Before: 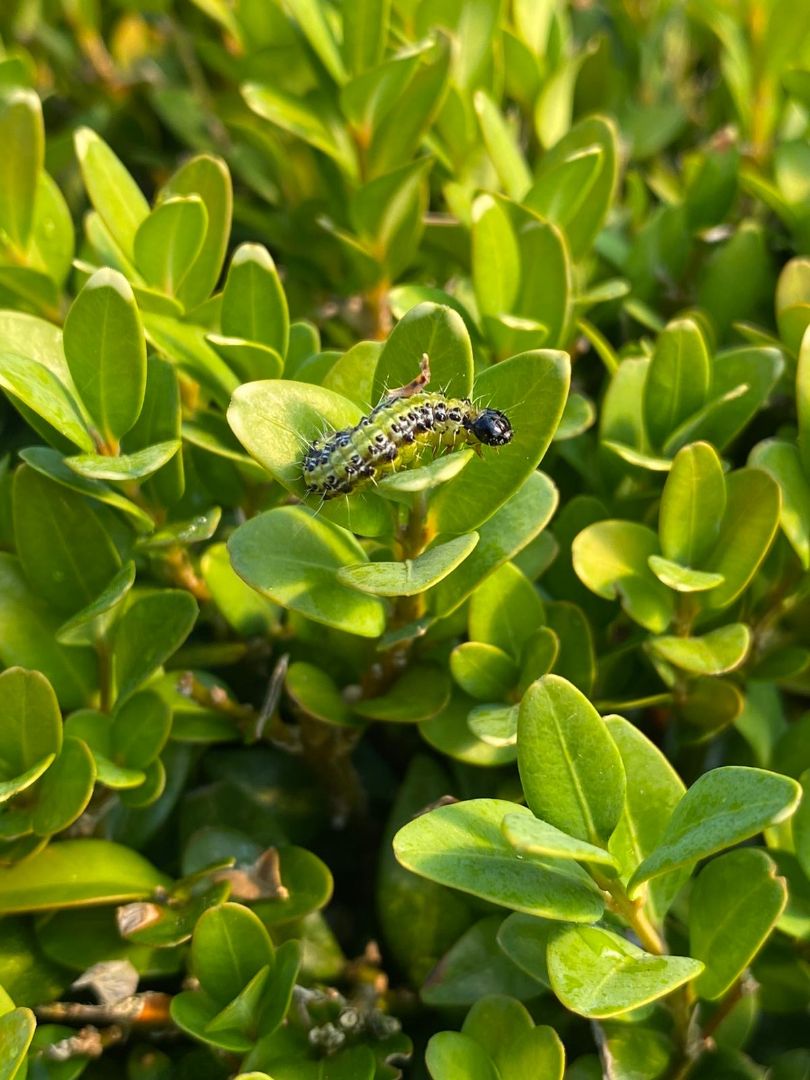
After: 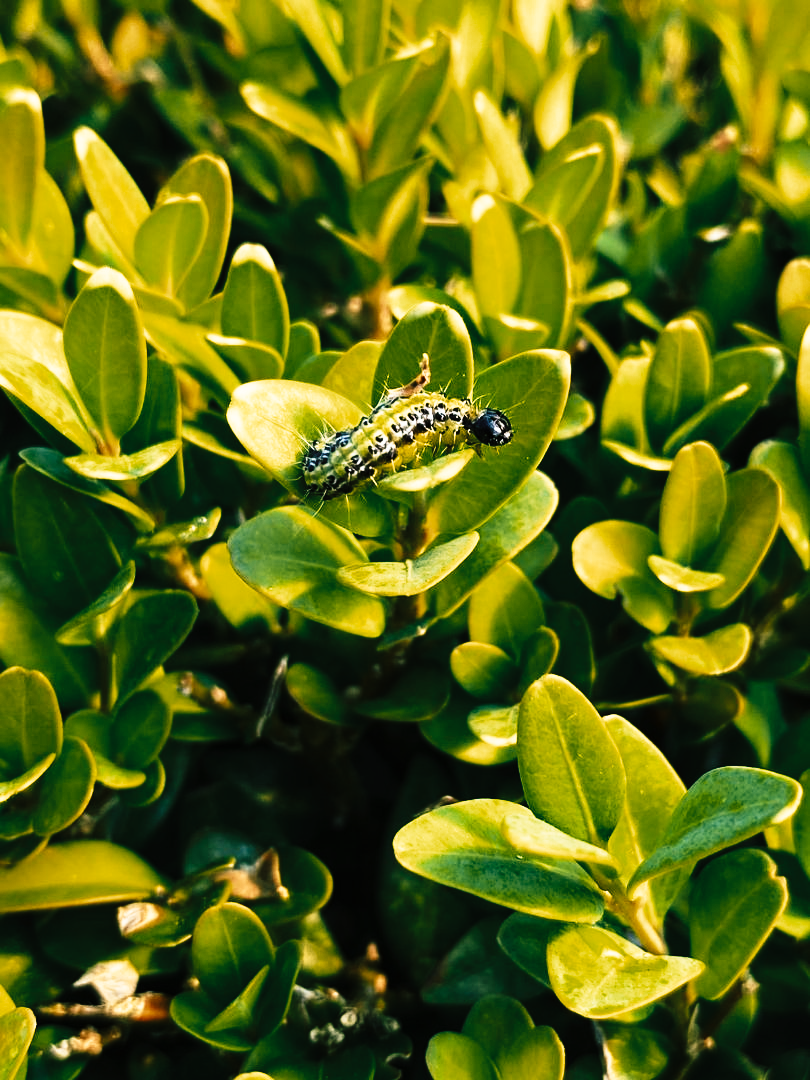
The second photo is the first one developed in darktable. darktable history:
tone curve: curves: ch0 [(0, 0) (0.003, 0.002) (0.011, 0.005) (0.025, 0.011) (0.044, 0.017) (0.069, 0.021) (0.1, 0.027) (0.136, 0.035) (0.177, 0.05) (0.224, 0.076) (0.277, 0.126) (0.335, 0.212) (0.399, 0.333) (0.468, 0.473) (0.543, 0.627) (0.623, 0.784) (0.709, 0.9) (0.801, 0.963) (0.898, 0.988) (1, 1)], preserve colors none
color look up table: target L [95.95, 68.89, 74.58, 58.76, 51.68, 65.63, 56.9, 59.02, 62.62, 54.89, 42.47, 27.99, 200.02, 73.53, 63.97, 55.35, 53.98, 47.22, 38.91, 50.84, 40.52, 31.5, 15.34, 5.643, 0.155, 84.44, 80.03, 70.54, 69.2, 44.59, 57.74, 50.17, 46.55, 47.75, 39.78, 36.25, 34.62, 38.98, 38.07, 25.01, 36.32, 17.11, 78.87, 58.72, 68.34, 56.71, 46.51, 33.6, 41.55], target a [-1.479, 2.154, 0.035, -18.63, -25.09, -1.71, -24.32, -16.03, -1.112, -18.65, -19.01, -19.54, 0, 11.46, 9.985, 9.771, 24.97, 25.66, 30.95, 19.83, 12.29, 19.48, -0.131, 8.792, 0.75, 2.121, 12.26, 15.73, -6.536, 39.73, 20.88, 31.93, 6.916, -5.949, 34.36, 29.71, 29.3, 1.072, -0.944, 21.13, 1.502, 34.88, -18.92, -17.43, -17.11, -15.5, -12.56, -8.405, -5.774], target b [19.88, 46.29, 30.23, -11.14, 27.95, 41.69, 19.43, 16.5, 6.644, -6.654, 11.91, 14.21, 0, 6.883, 26.59, 33.65, -1.395, 30.78, 33.71, 2.652, 29.28, 34.85, 5.855, 3.664, -0.567, -2.869, -7.969, -16.29, -17.09, -23.14, -18.2, -15.05, -11.88, -19.81, -24.83, 5.839, -10.73, -22.93, -19.45, -26.9, -21.06, -36.63, -15.19, -14.29, -7.516, -14.47, -8.544, -4.764, -15.22], num patches 49
